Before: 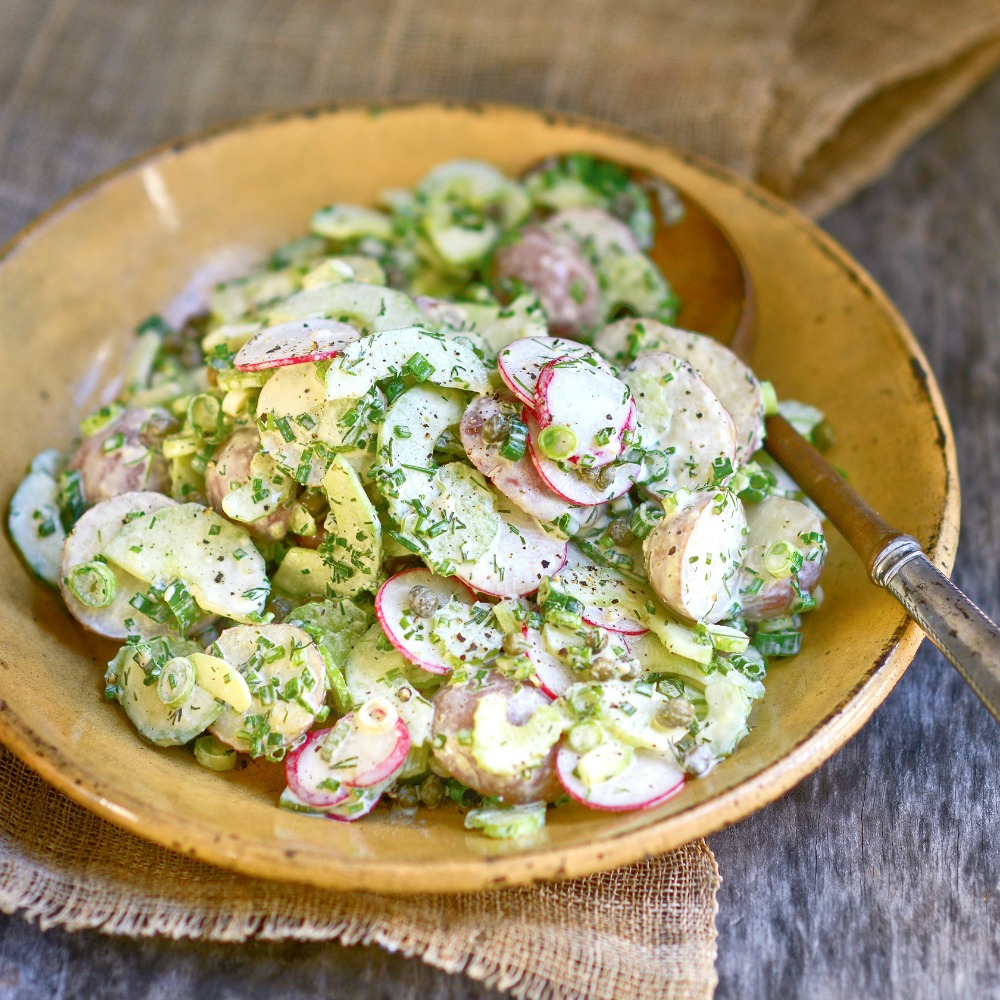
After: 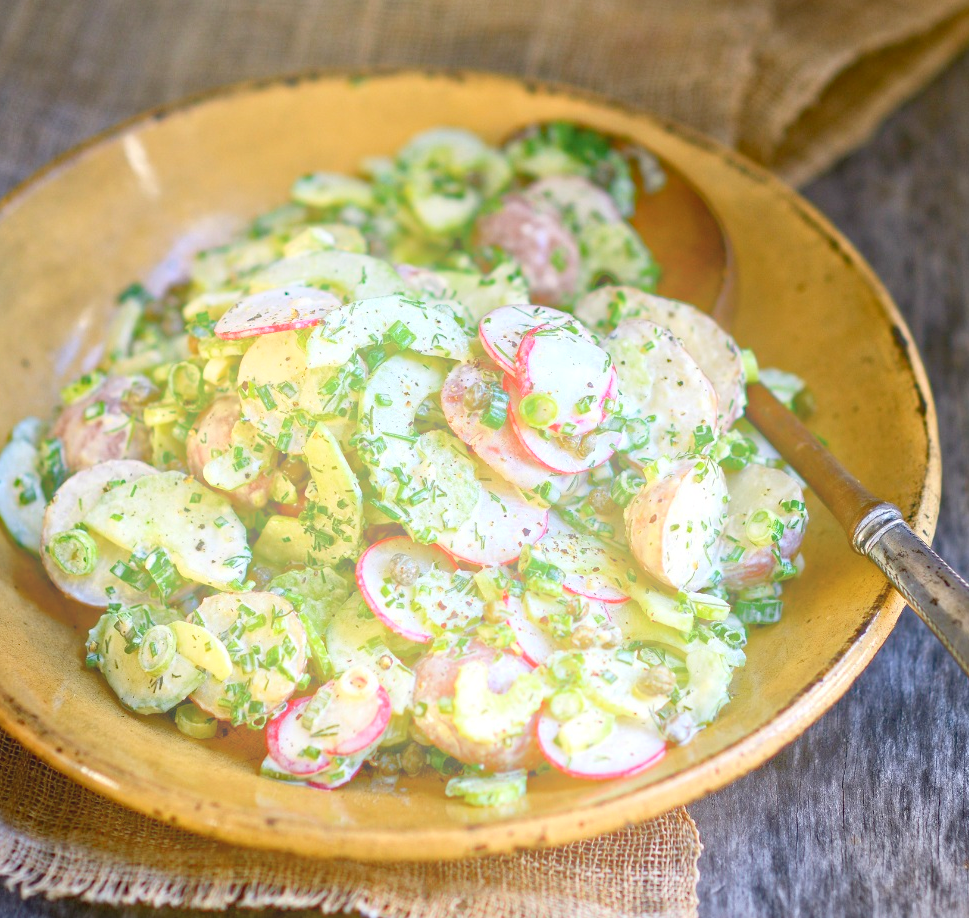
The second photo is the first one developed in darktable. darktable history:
crop: left 1.964%, top 3.251%, right 1.122%, bottom 4.933%
haze removal: compatibility mode true, adaptive false
bloom: on, module defaults
